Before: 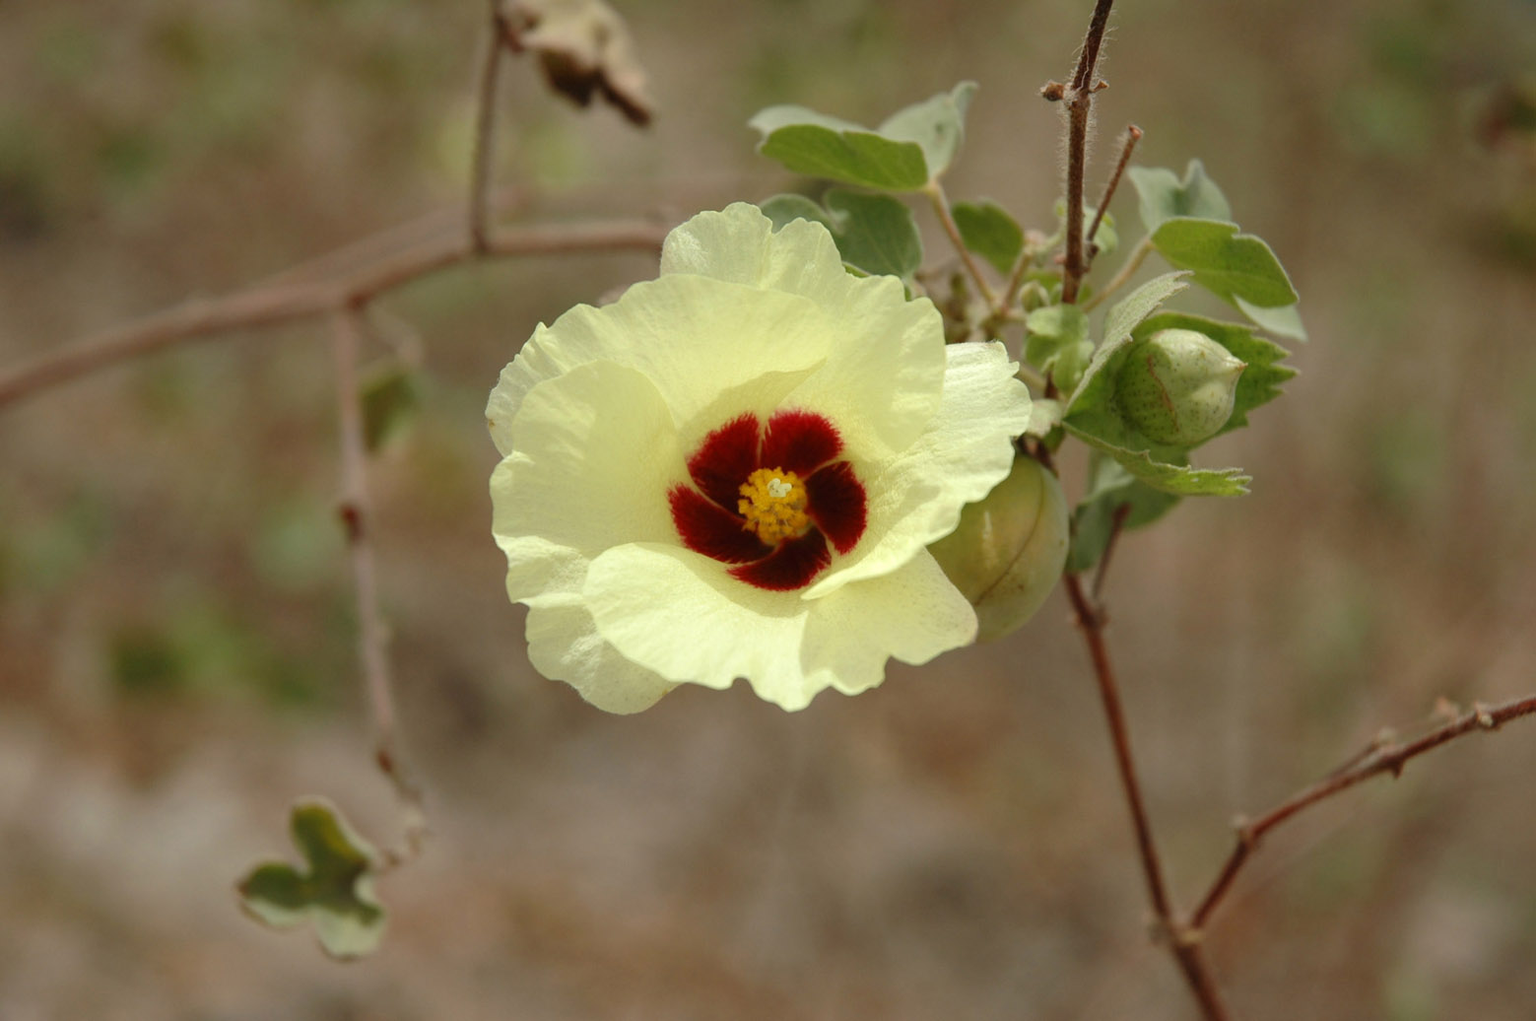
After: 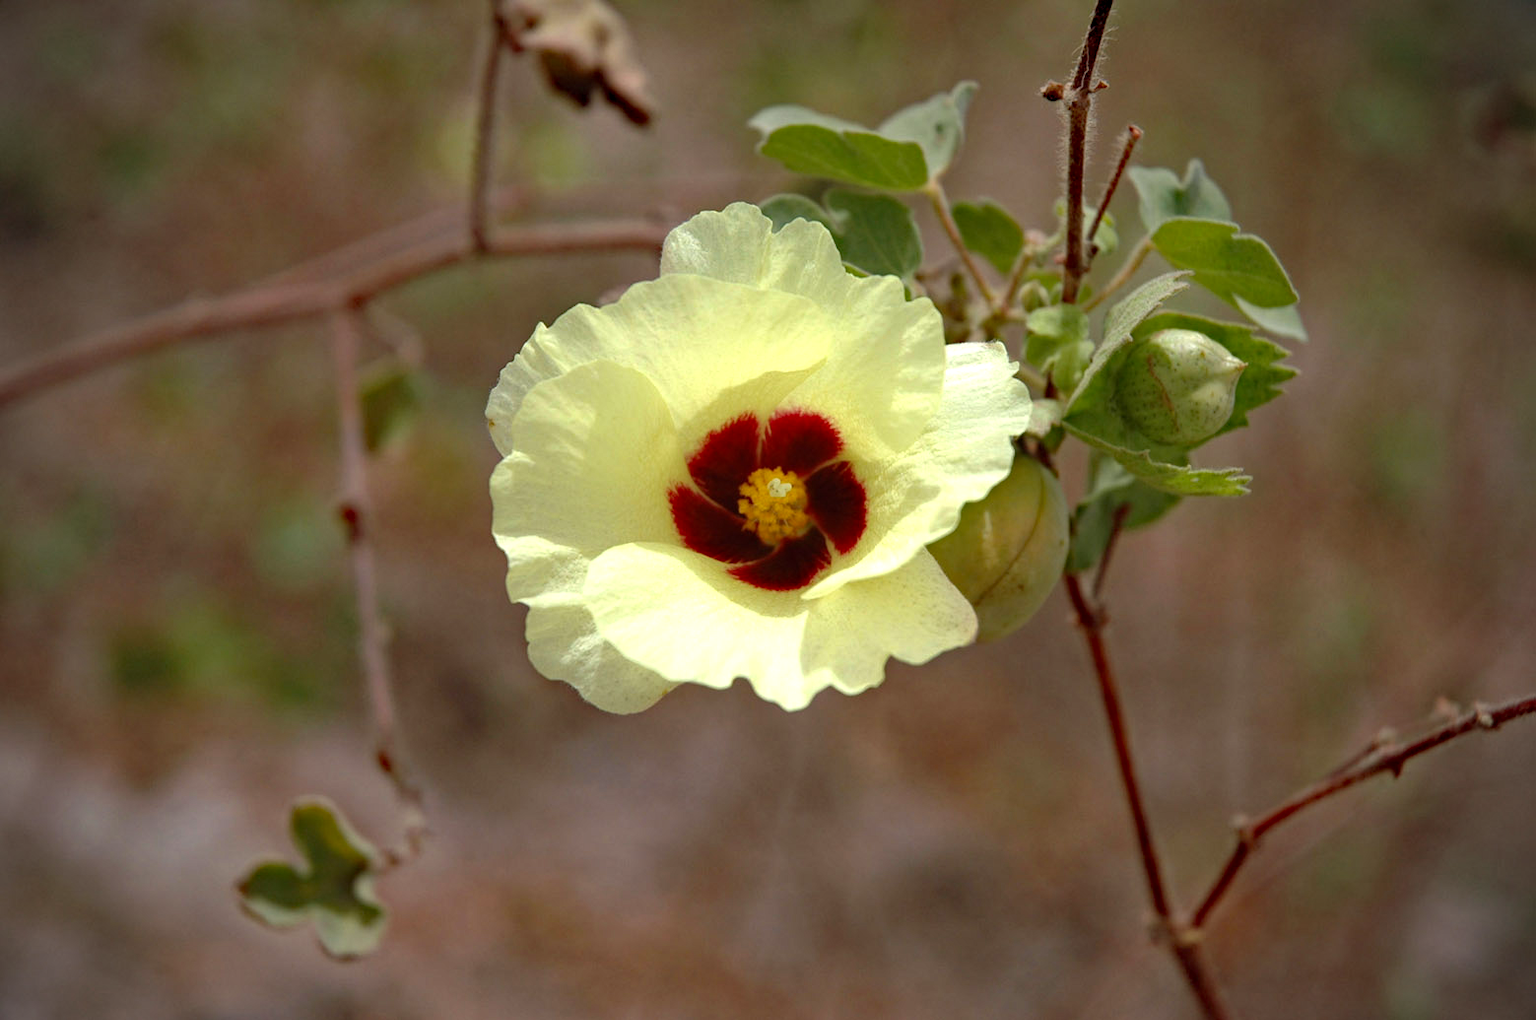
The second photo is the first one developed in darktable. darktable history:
vignetting: on, module defaults
haze removal: strength 0.4, distance 0.22, compatibility mode true, adaptive false
